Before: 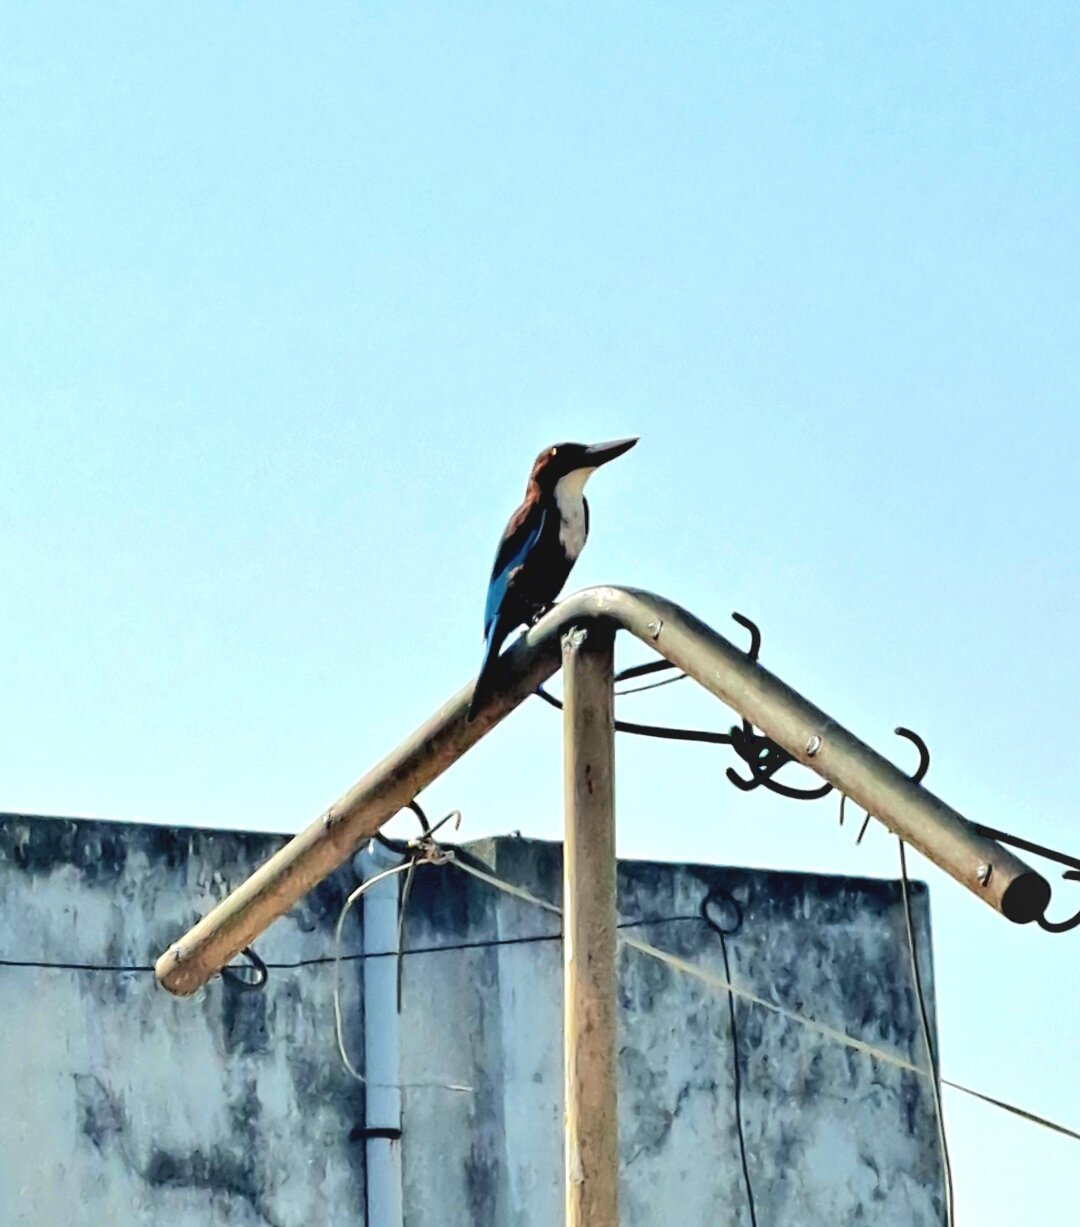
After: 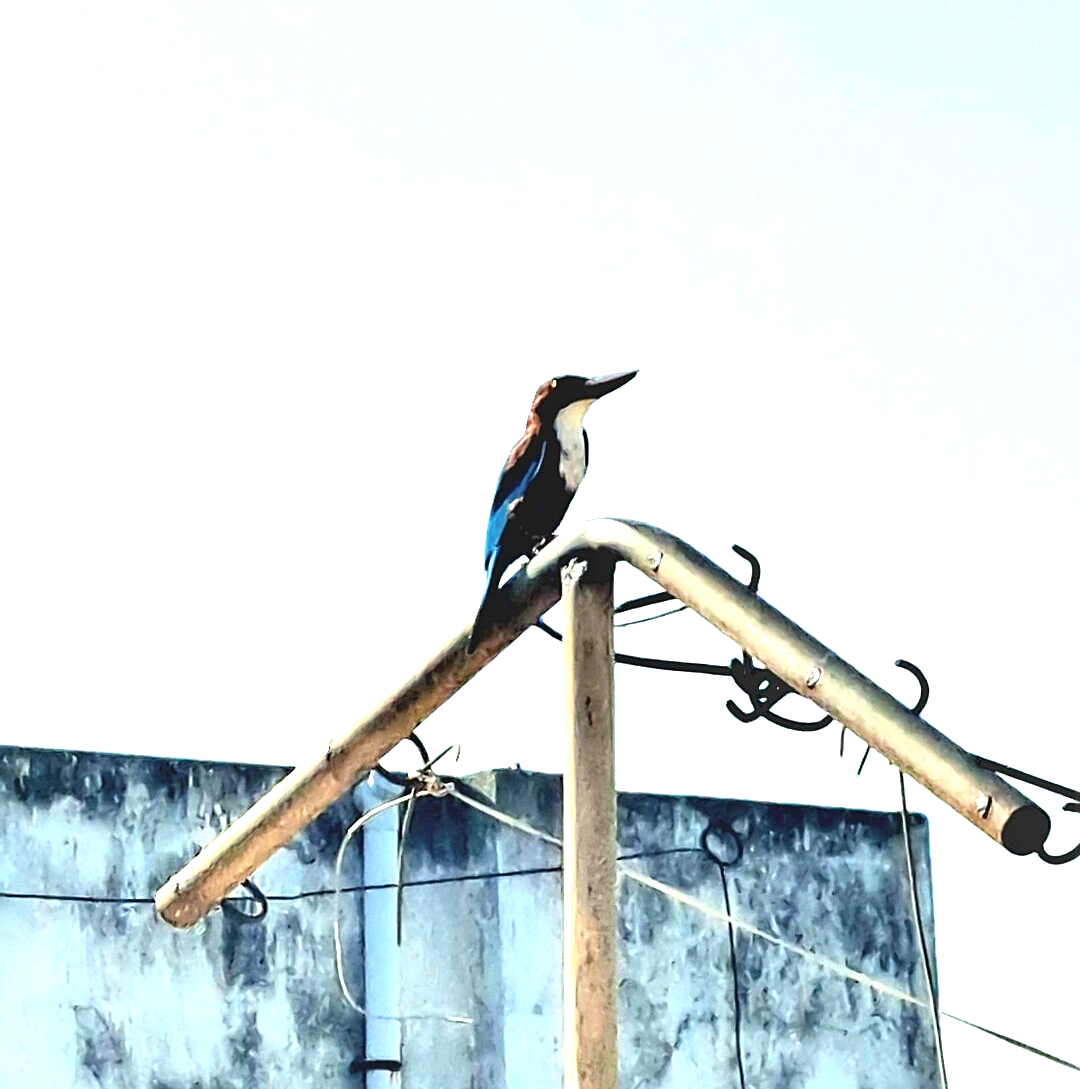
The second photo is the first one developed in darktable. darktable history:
crop and rotate: top 5.609%, bottom 5.609%
sharpen: on, module defaults
exposure: exposure 1 EV, compensate highlight preservation false
